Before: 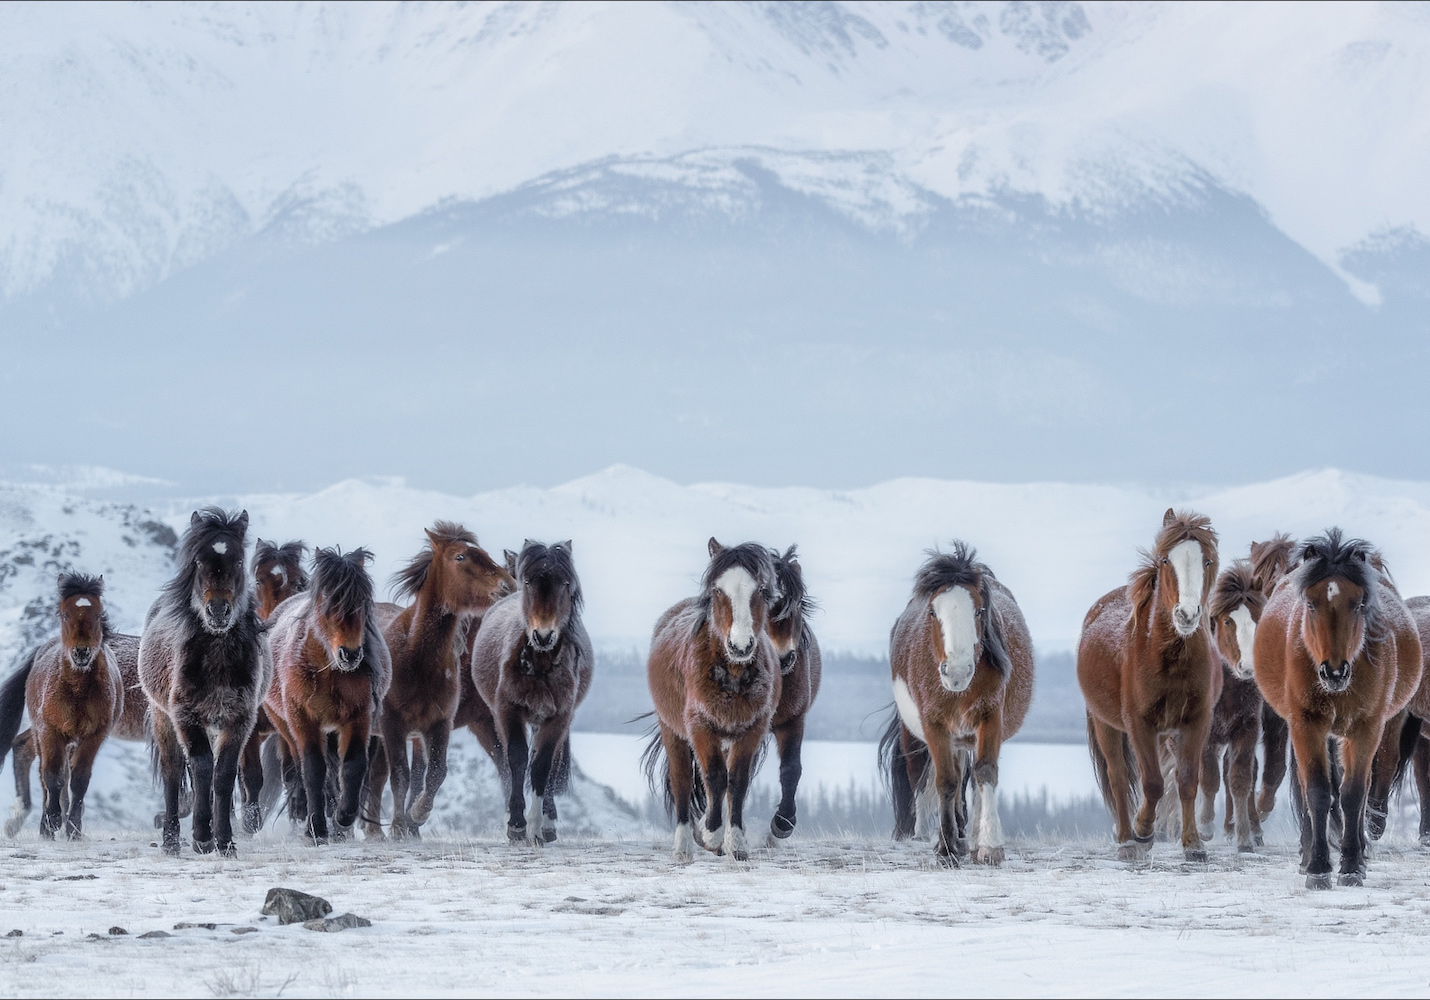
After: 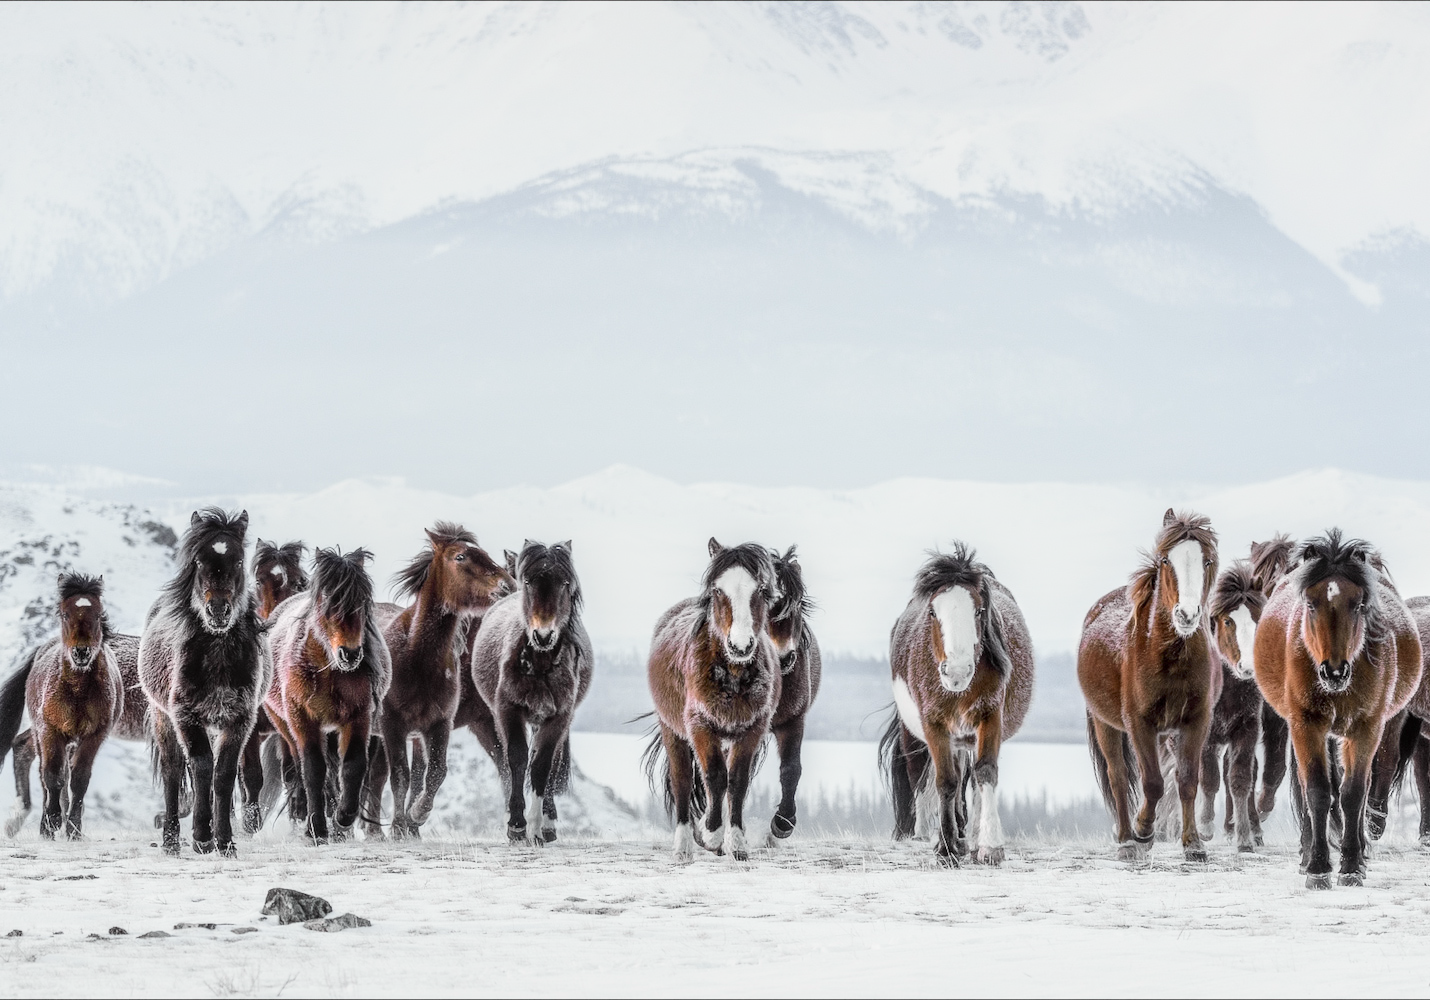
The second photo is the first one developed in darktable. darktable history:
local contrast: on, module defaults
tone curve: curves: ch0 [(0, 0.008) (0.107, 0.083) (0.283, 0.287) (0.429, 0.51) (0.607, 0.739) (0.789, 0.893) (0.998, 0.978)]; ch1 [(0, 0) (0.323, 0.339) (0.438, 0.427) (0.478, 0.484) (0.502, 0.502) (0.527, 0.525) (0.571, 0.579) (0.608, 0.629) (0.669, 0.704) (0.859, 0.899) (1, 1)]; ch2 [(0, 0) (0.33, 0.347) (0.421, 0.456) (0.473, 0.498) (0.502, 0.504) (0.522, 0.524) (0.549, 0.567) (0.593, 0.626) (0.676, 0.724) (1, 1)], color space Lab, independent channels, preserve colors none
